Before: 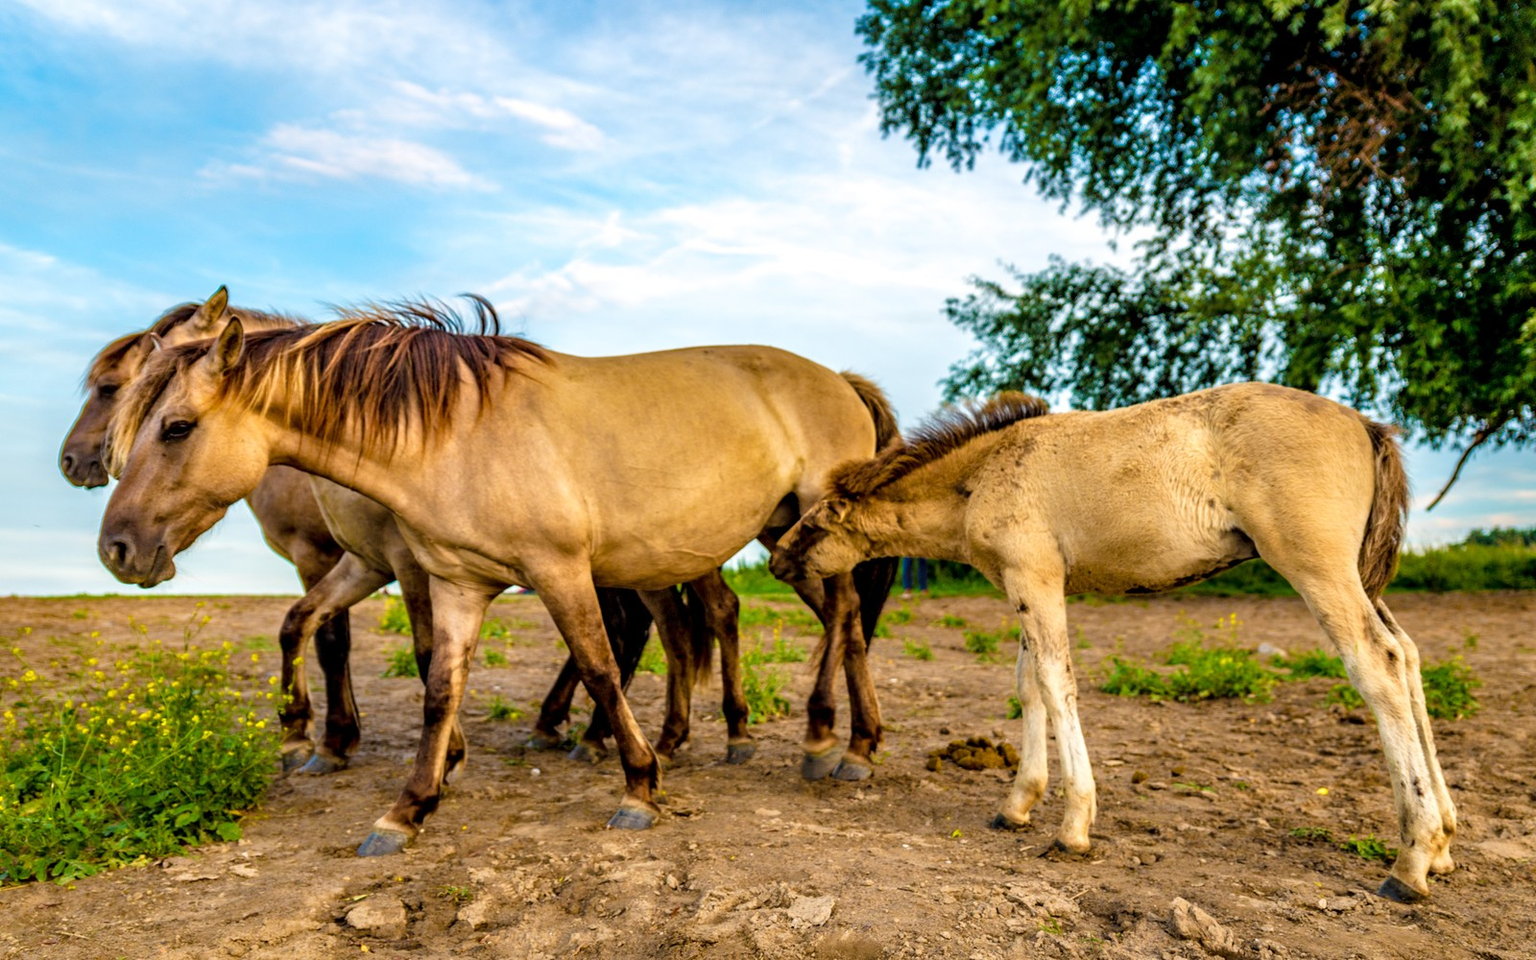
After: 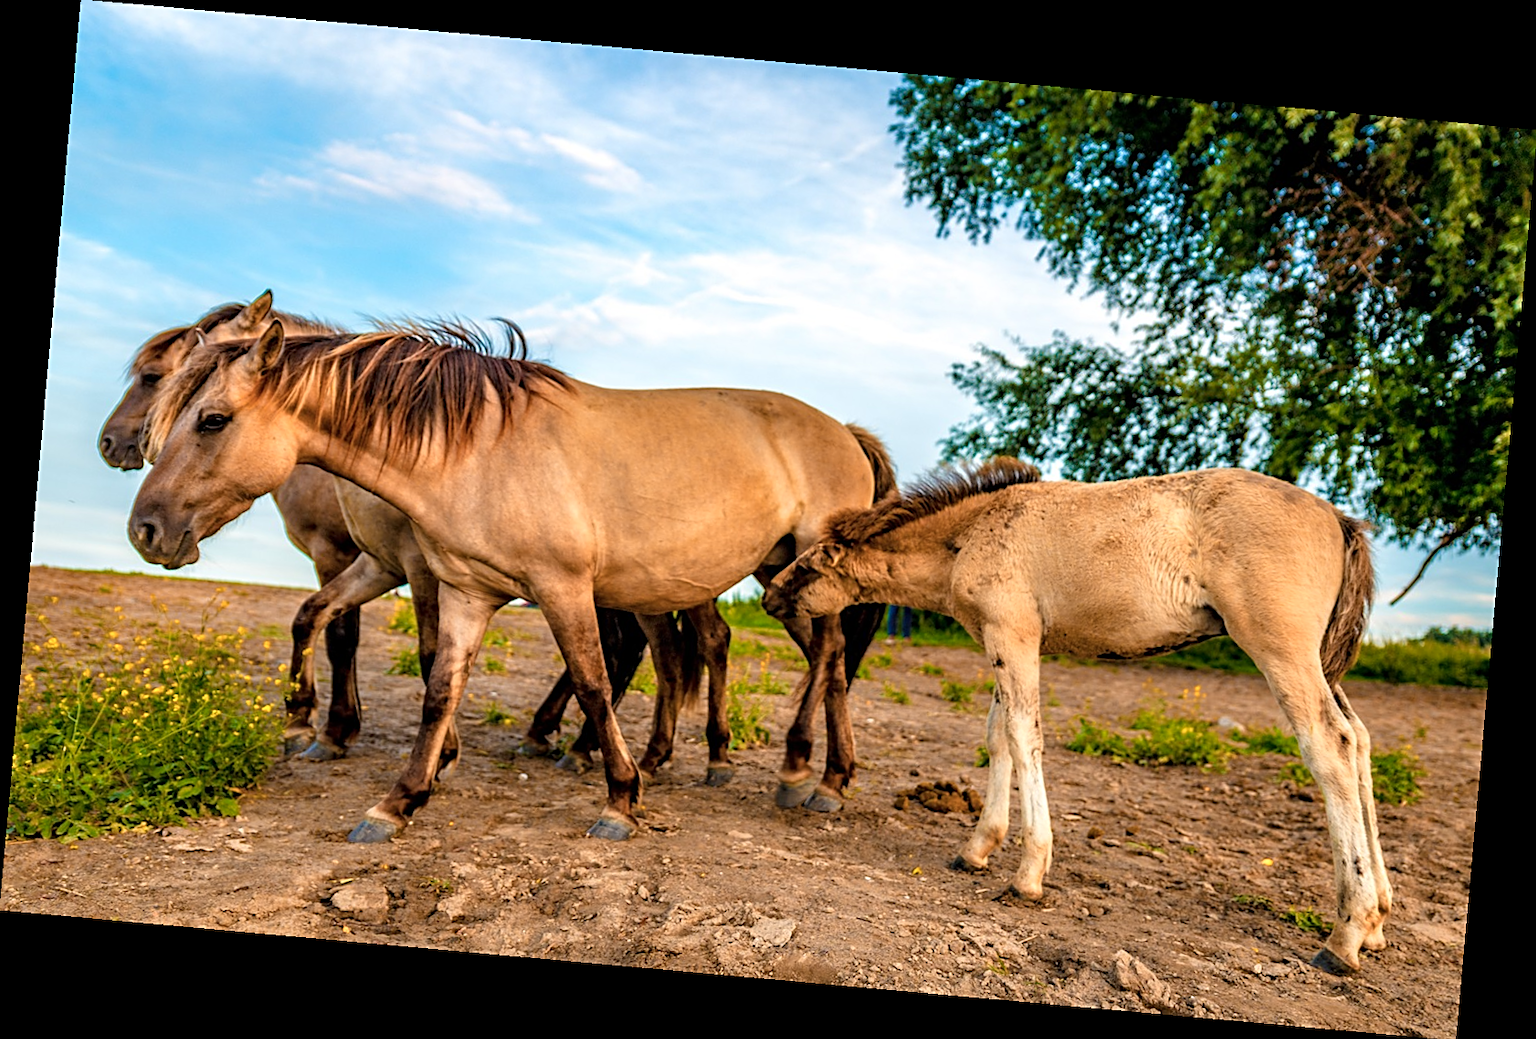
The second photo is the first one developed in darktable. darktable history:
sharpen: on, module defaults
rotate and perspective: rotation 5.12°, automatic cropping off
color zones: curves: ch1 [(0, 0.455) (0.063, 0.455) (0.286, 0.495) (0.429, 0.5) (0.571, 0.5) (0.714, 0.5) (0.857, 0.5) (1, 0.455)]; ch2 [(0, 0.532) (0.063, 0.521) (0.233, 0.447) (0.429, 0.489) (0.571, 0.5) (0.714, 0.5) (0.857, 0.5) (1, 0.532)]
